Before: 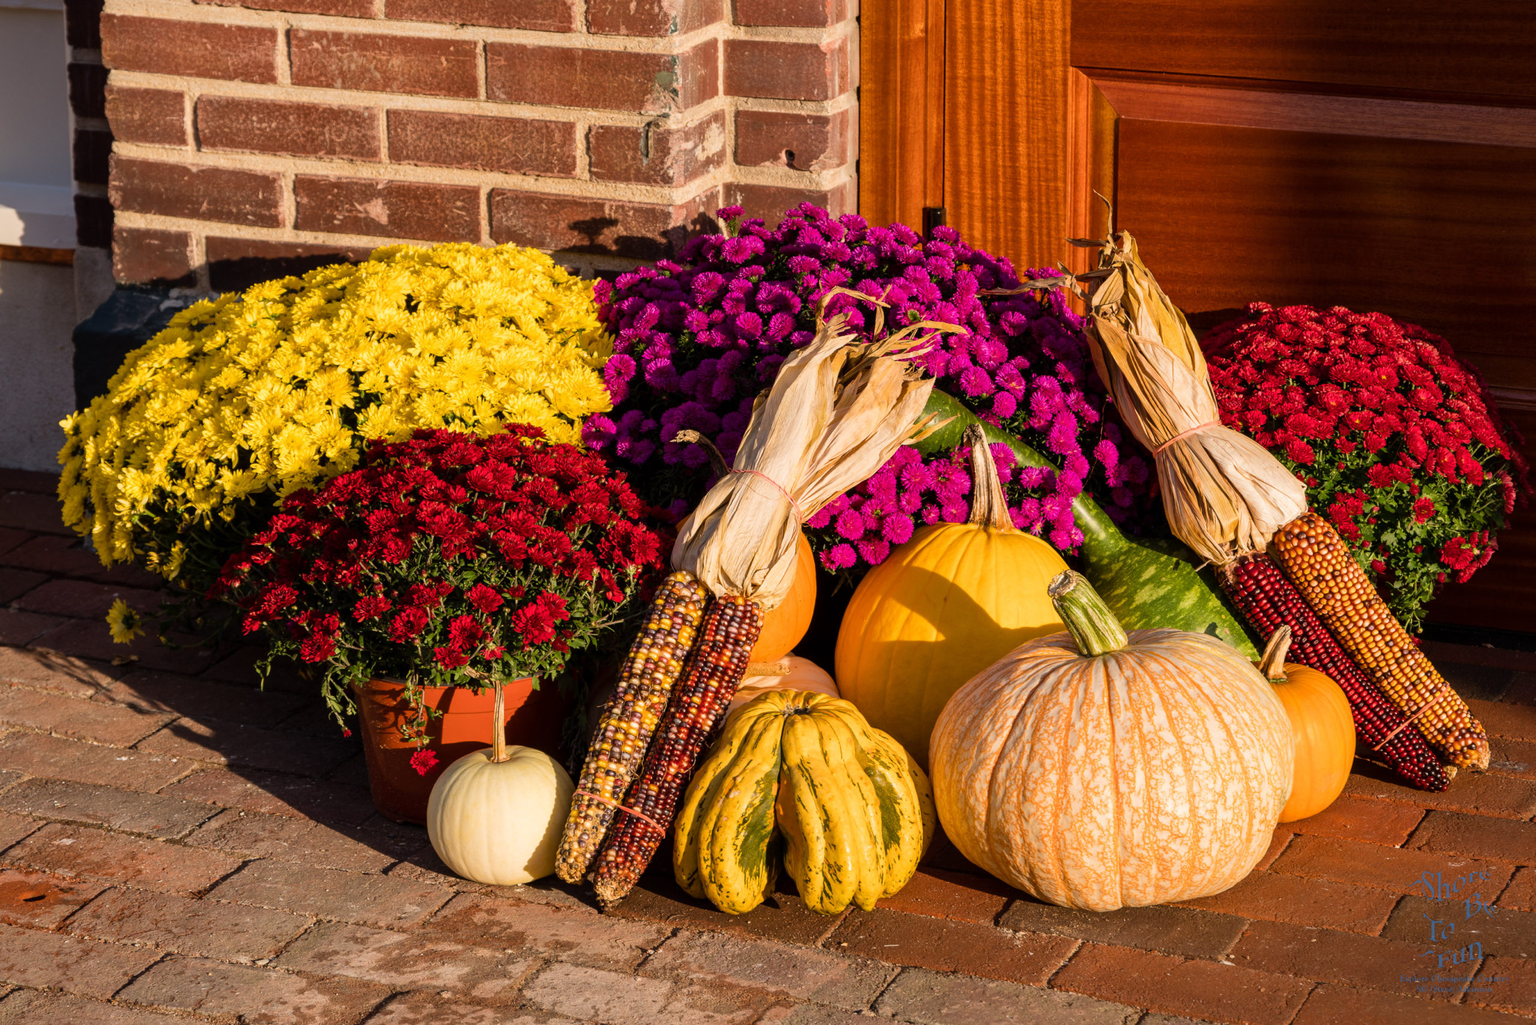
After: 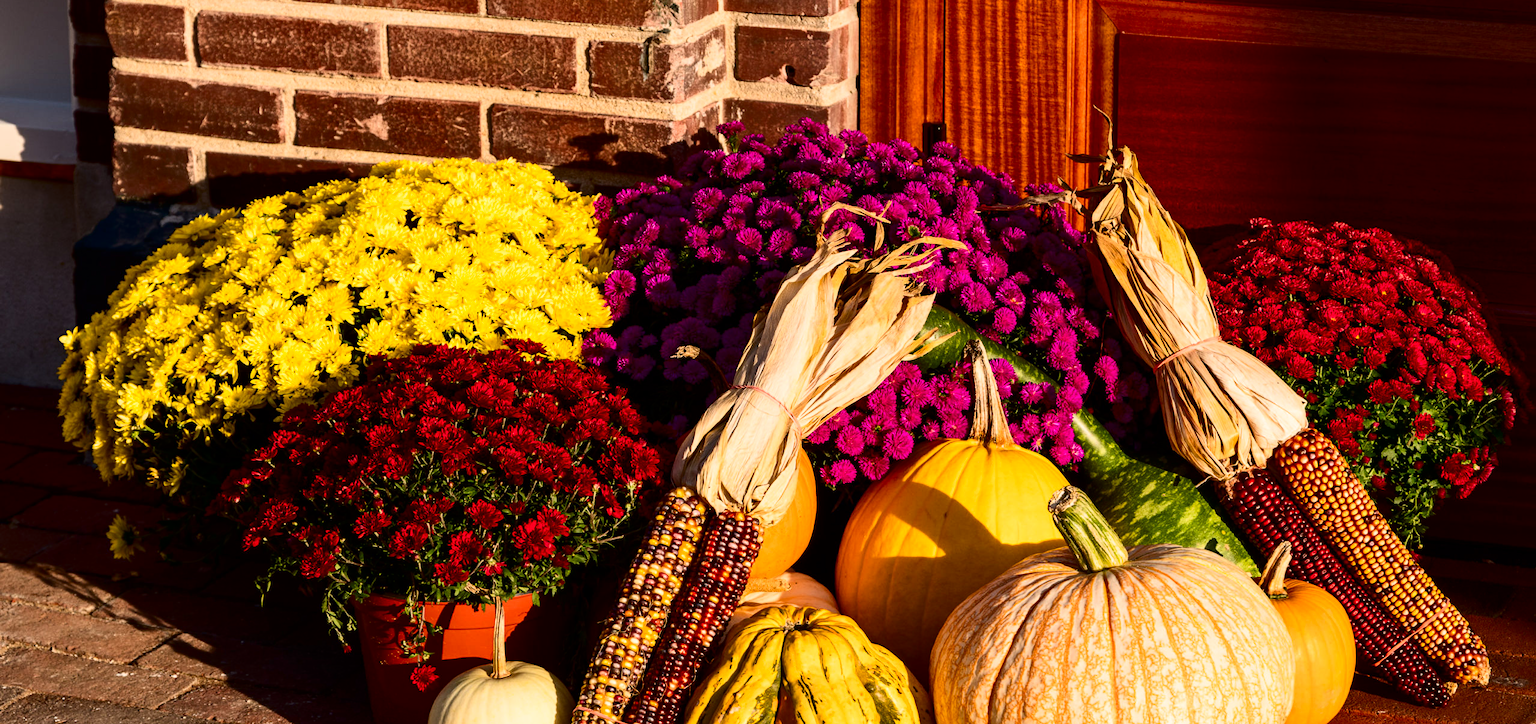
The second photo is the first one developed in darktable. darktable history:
tone equalizer: on, module defaults
crop and rotate: top 8.293%, bottom 20.996%
contrast brightness saturation: contrast 0.32, brightness -0.08, saturation 0.17
